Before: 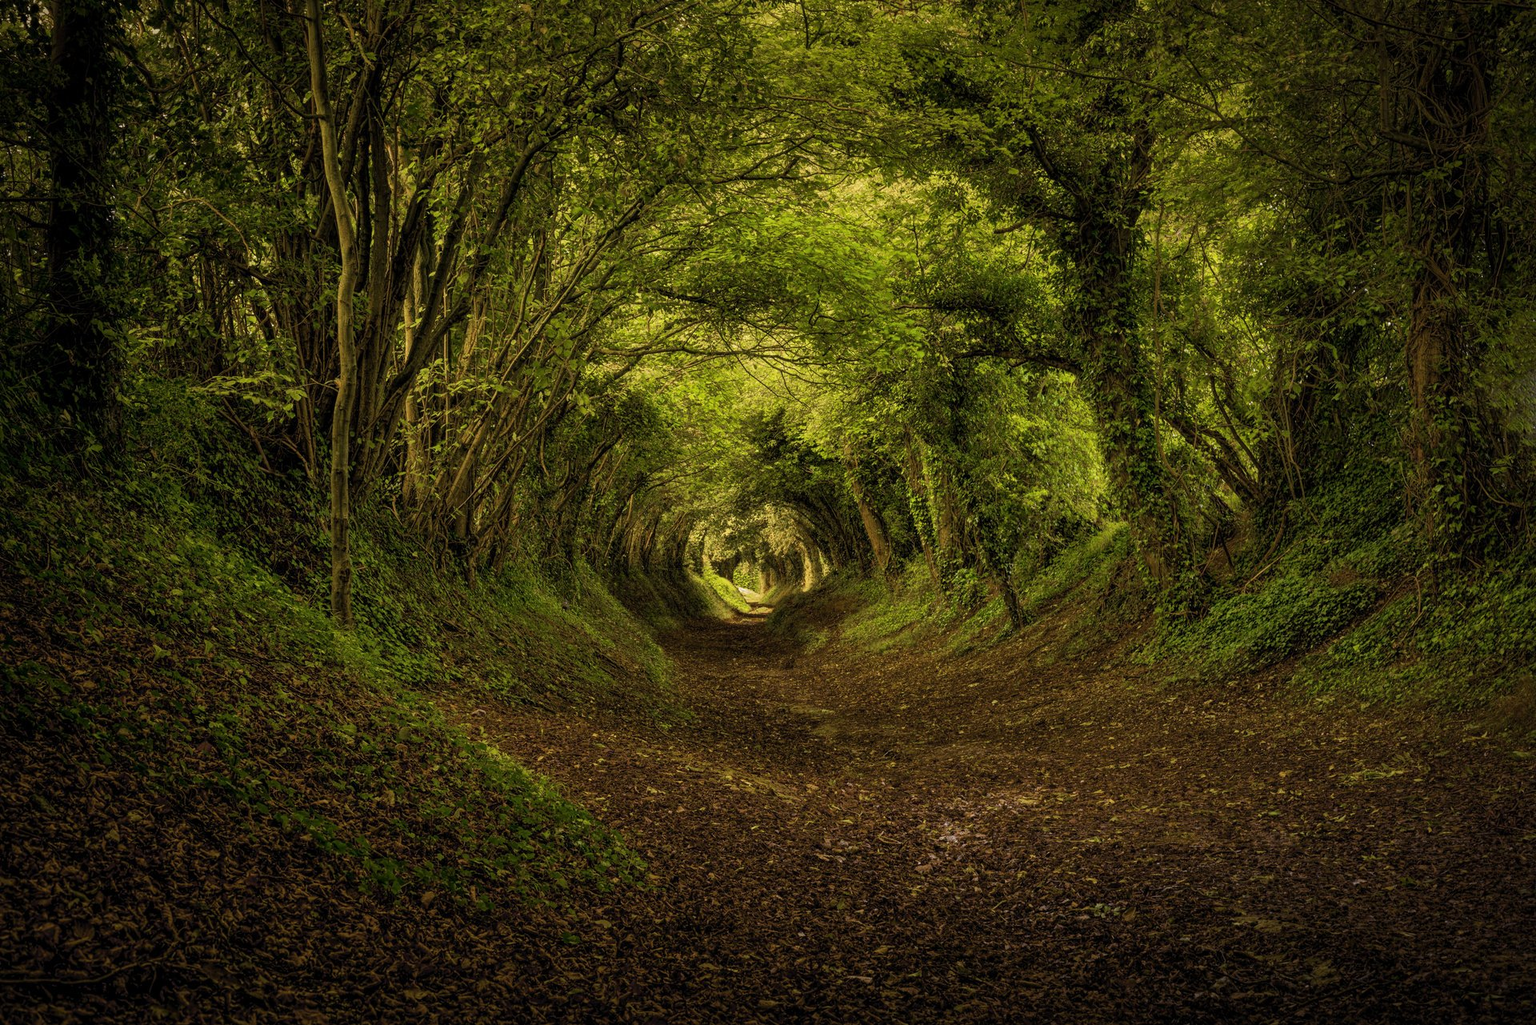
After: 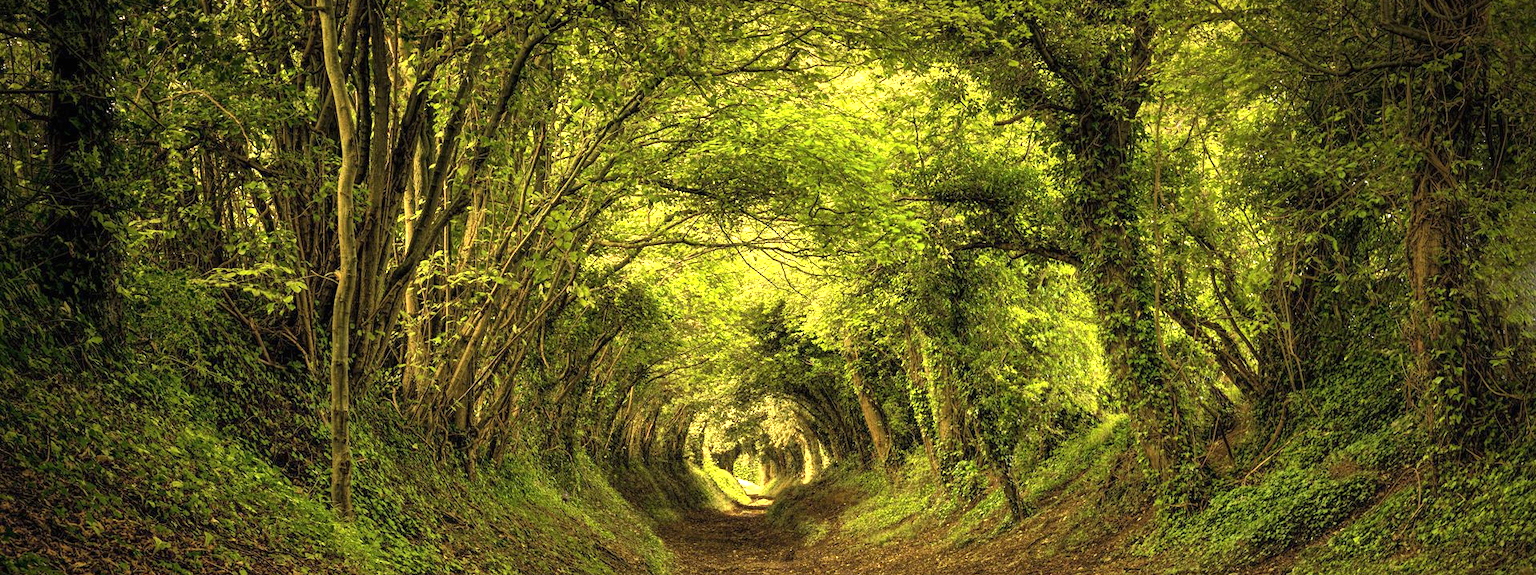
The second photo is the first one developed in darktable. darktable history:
exposure: black level correction 0, exposure 1.37 EV, compensate highlight preservation false
crop and rotate: top 10.605%, bottom 33.256%
